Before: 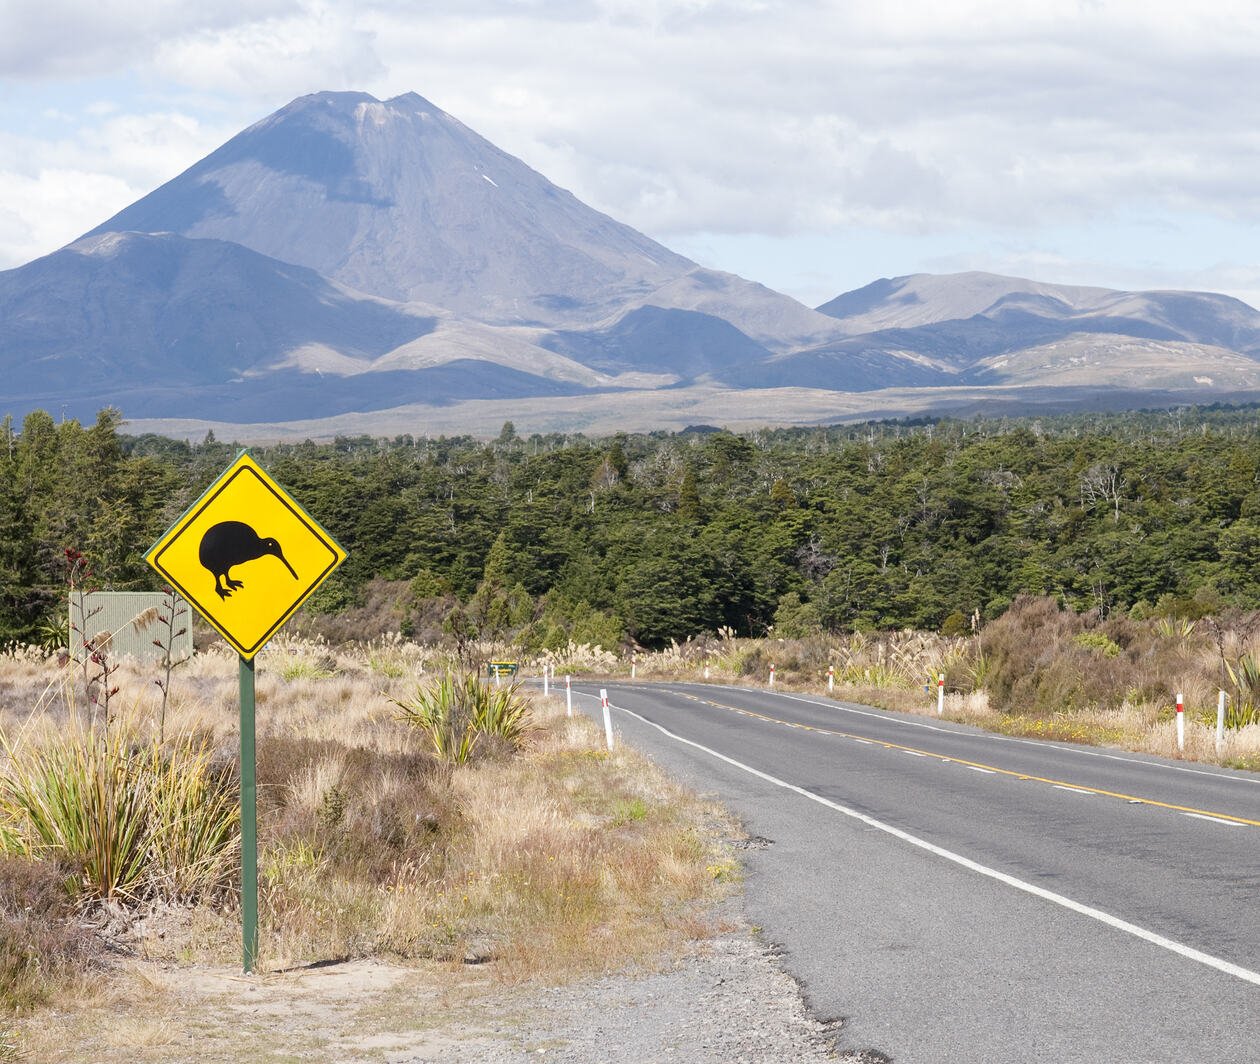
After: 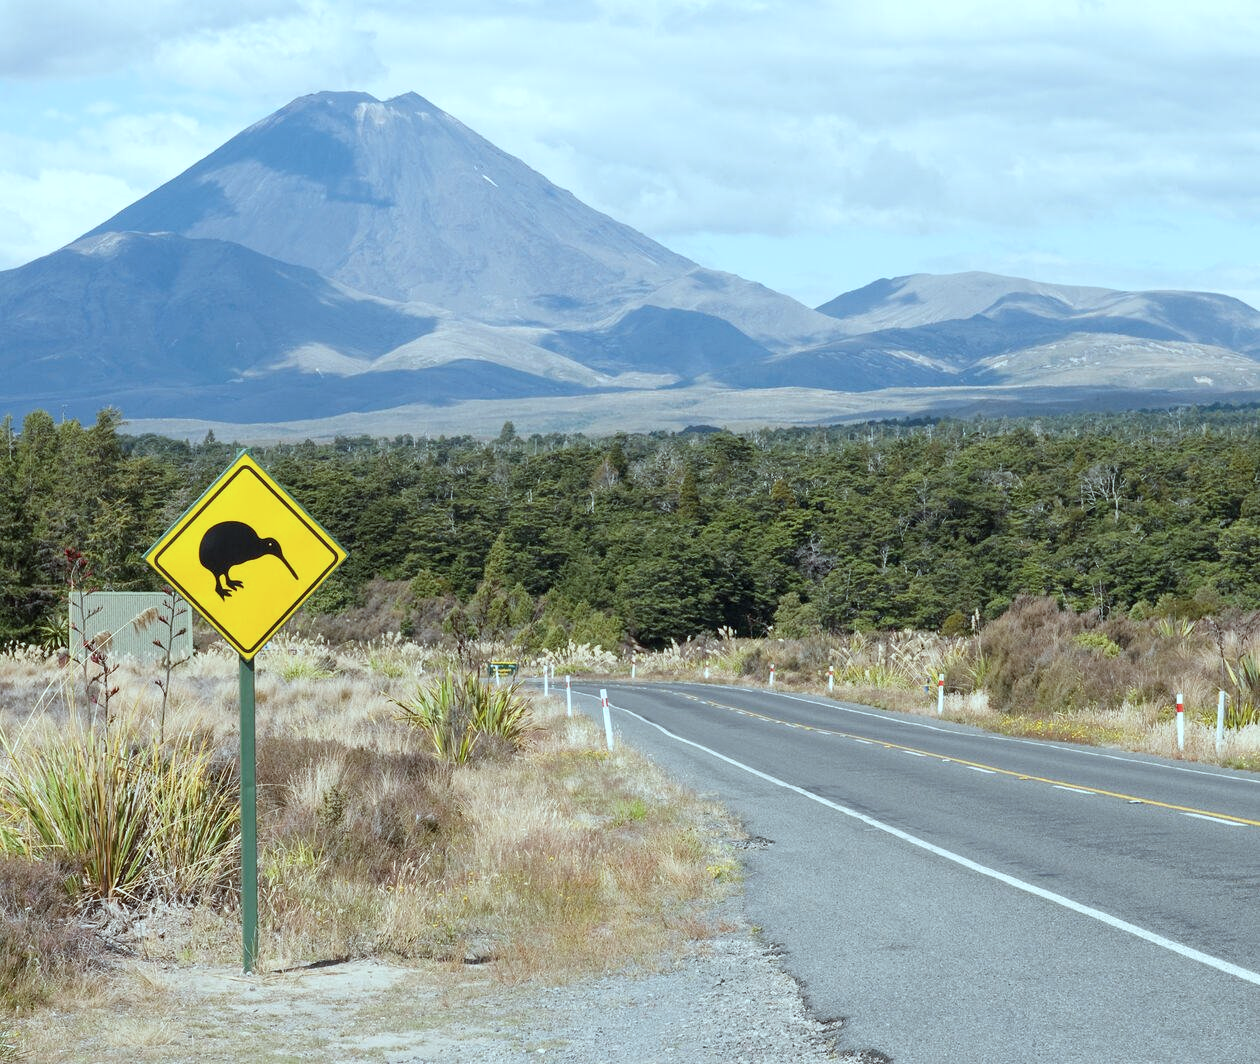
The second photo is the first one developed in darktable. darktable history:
color correction: highlights a* -10.2, highlights b* -10.04
